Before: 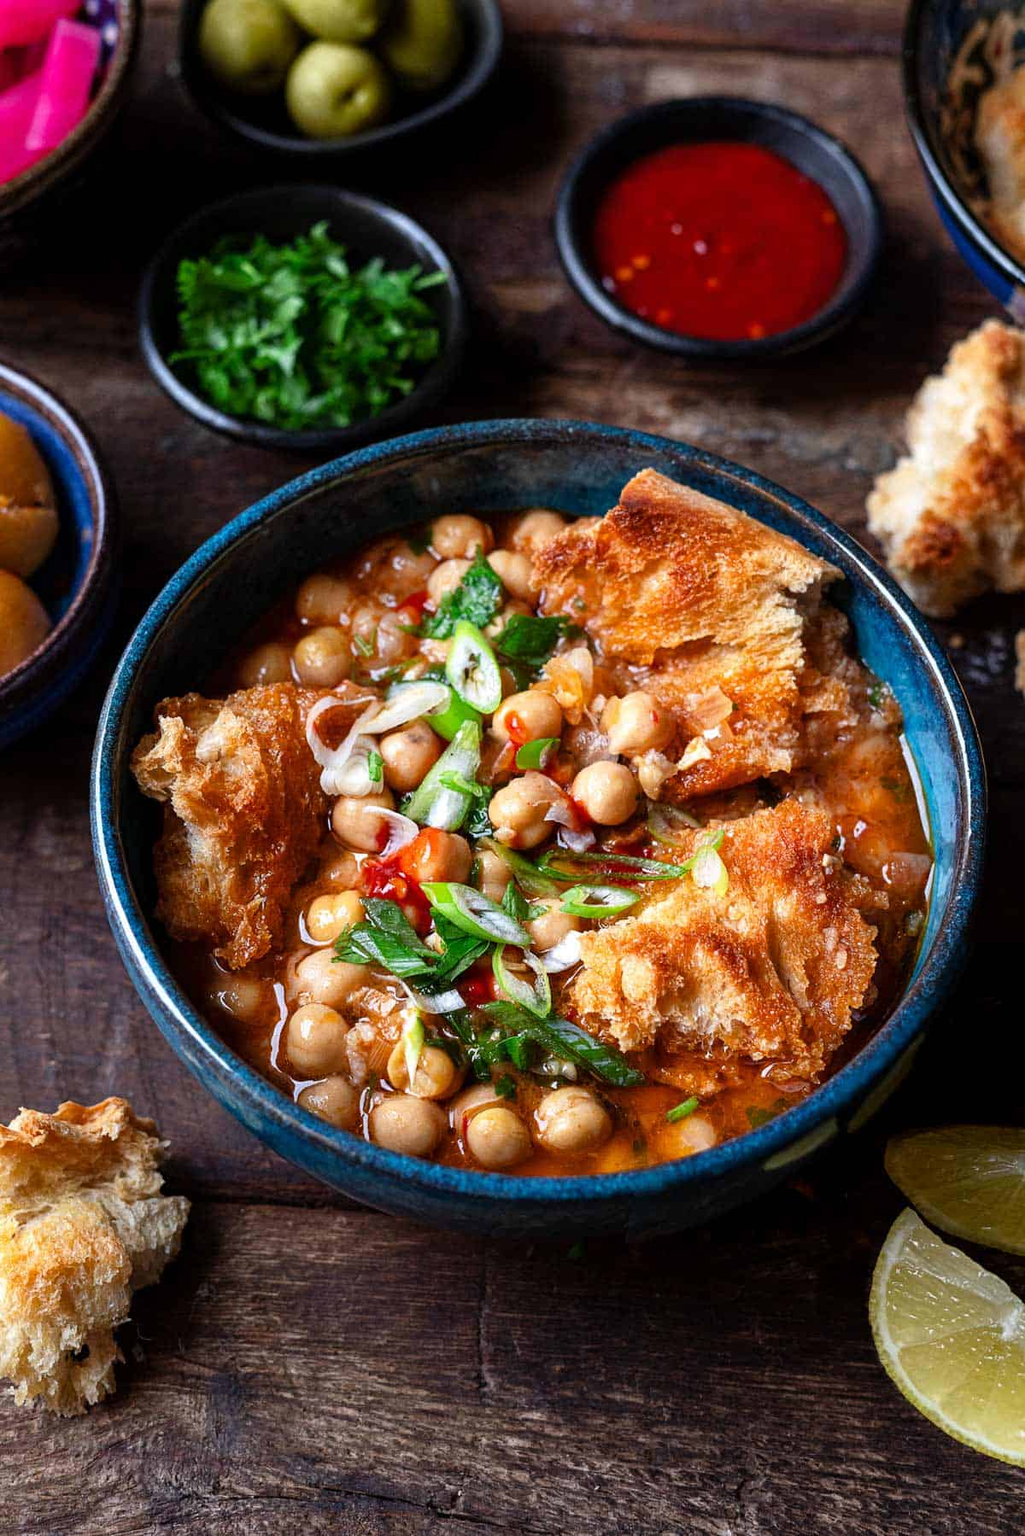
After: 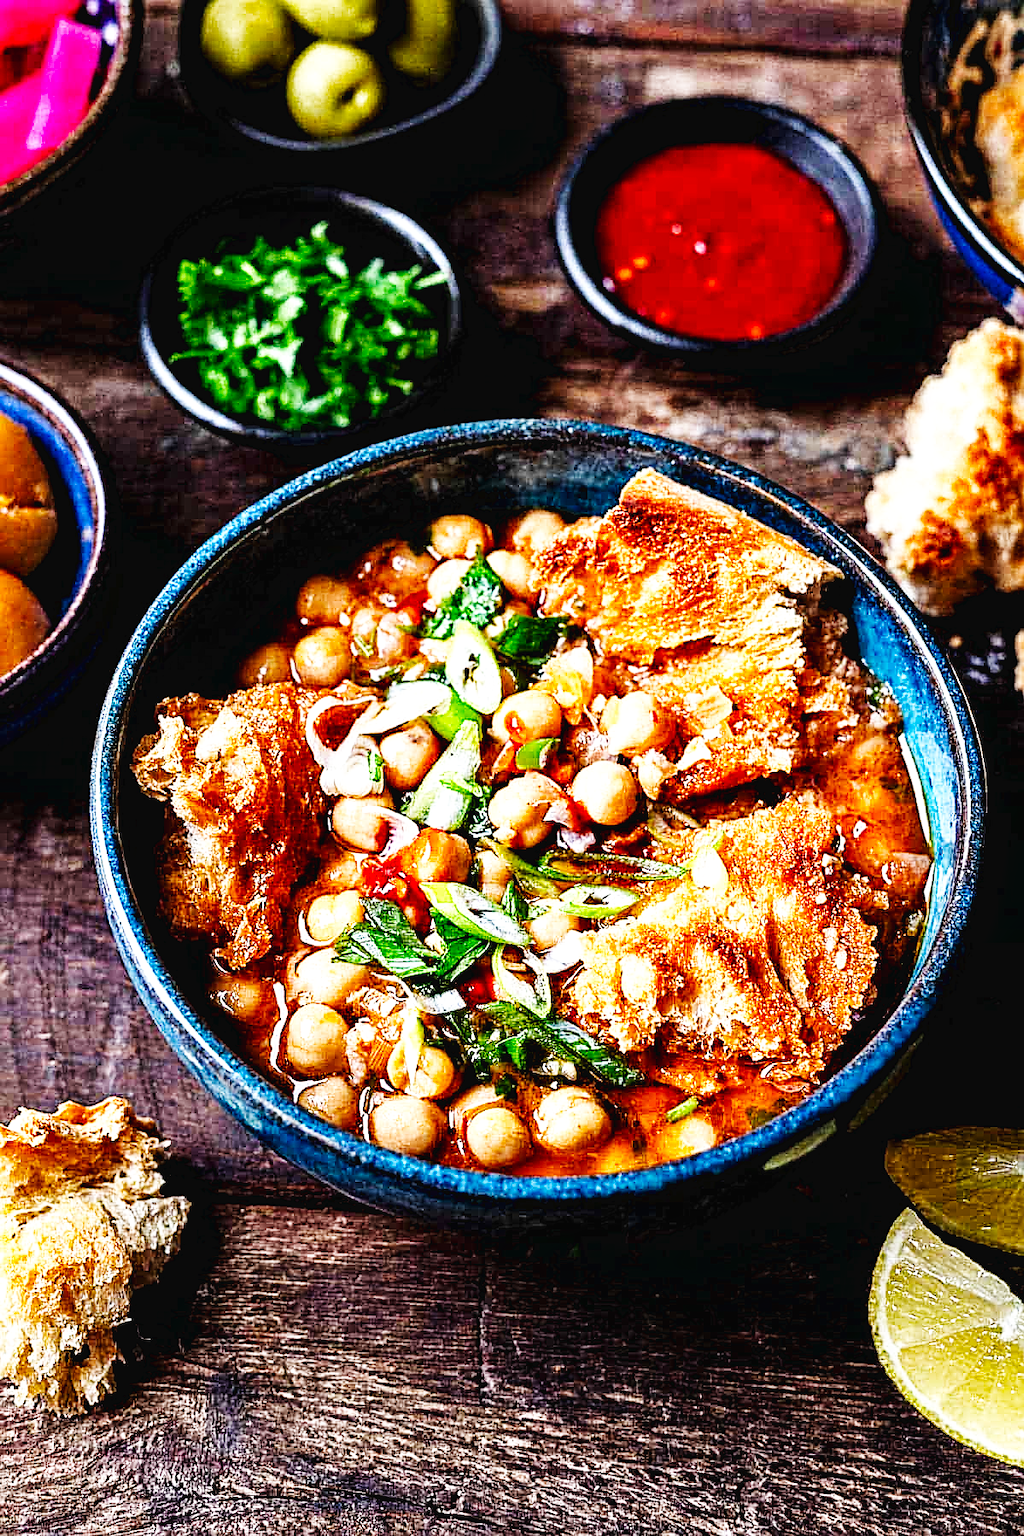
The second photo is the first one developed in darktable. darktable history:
color balance rgb: shadows fall-off 101%, linear chroma grading › mid-tones 7.63%, perceptual saturation grading › mid-tones 11.68%, mask middle-gray fulcrum 22.45%, global vibrance 10.11%, saturation formula JzAzBz (2021)
contrast equalizer: octaves 7, y [[0.5, 0.542, 0.583, 0.625, 0.667, 0.708], [0.5 ×6], [0.5 ×6], [0 ×6], [0 ×6]]
sharpen: on, module defaults
base curve: curves: ch0 [(0, 0.003) (0.001, 0.002) (0.006, 0.004) (0.02, 0.022) (0.048, 0.086) (0.094, 0.234) (0.162, 0.431) (0.258, 0.629) (0.385, 0.8) (0.548, 0.918) (0.751, 0.988) (1, 1)], preserve colors none
